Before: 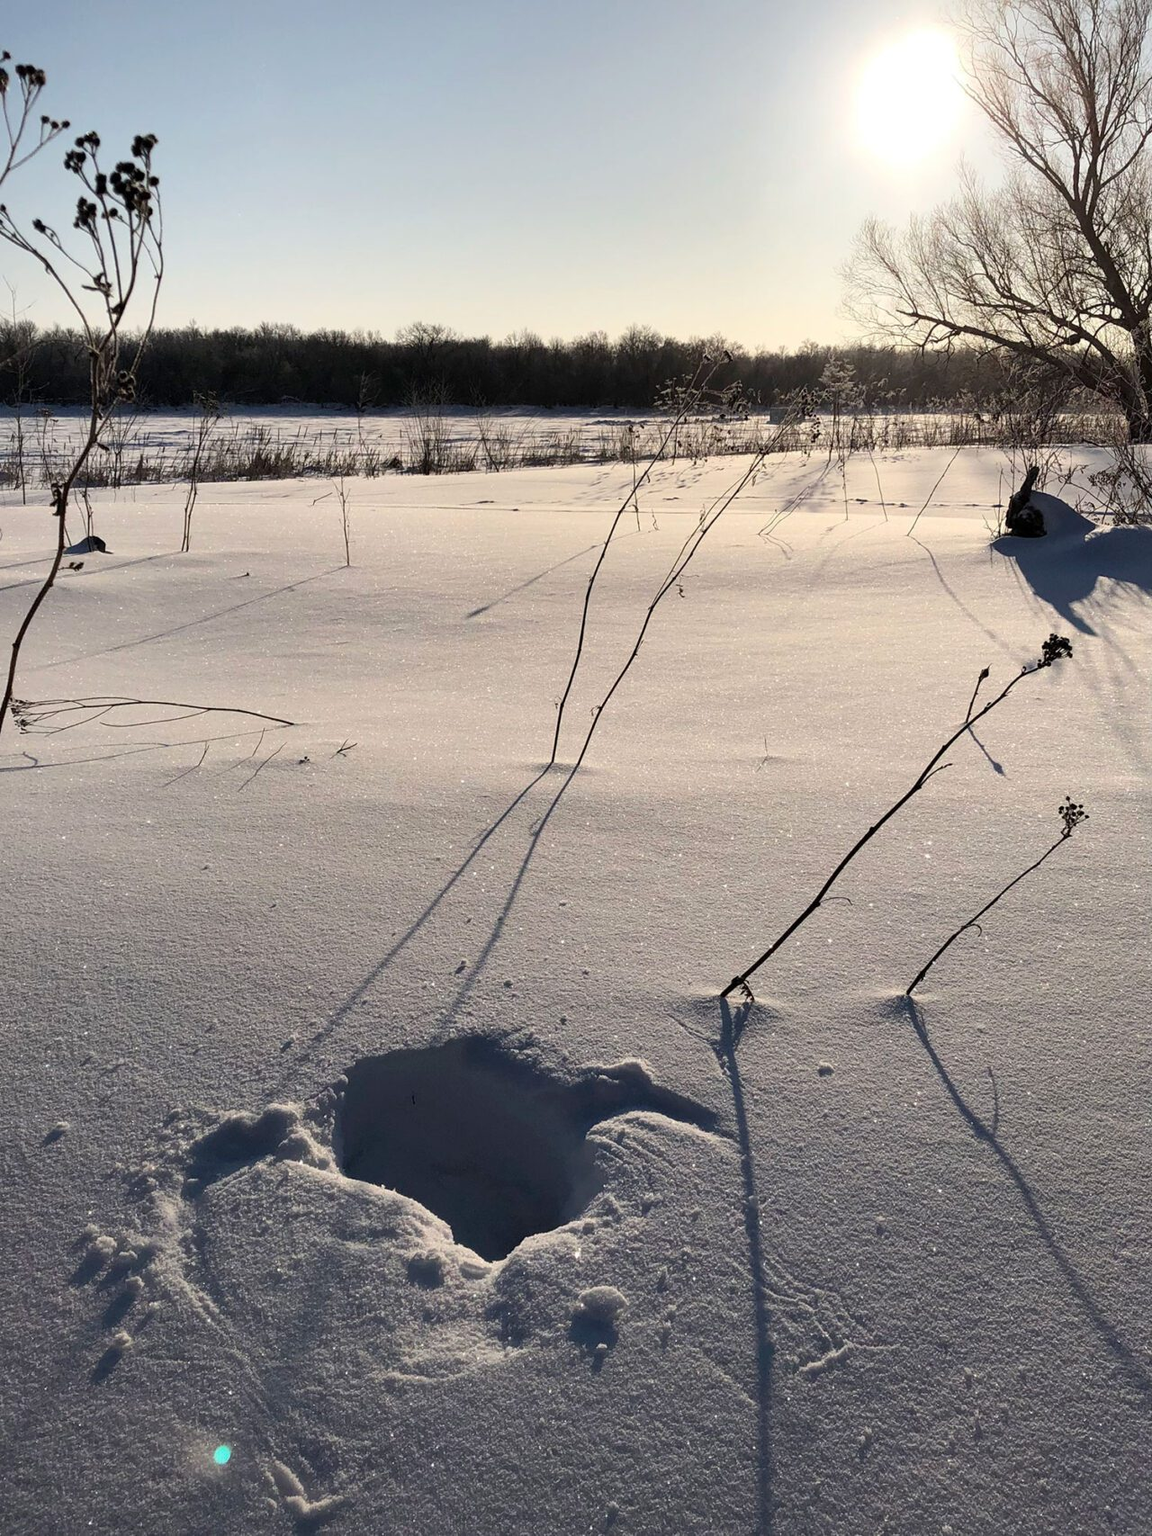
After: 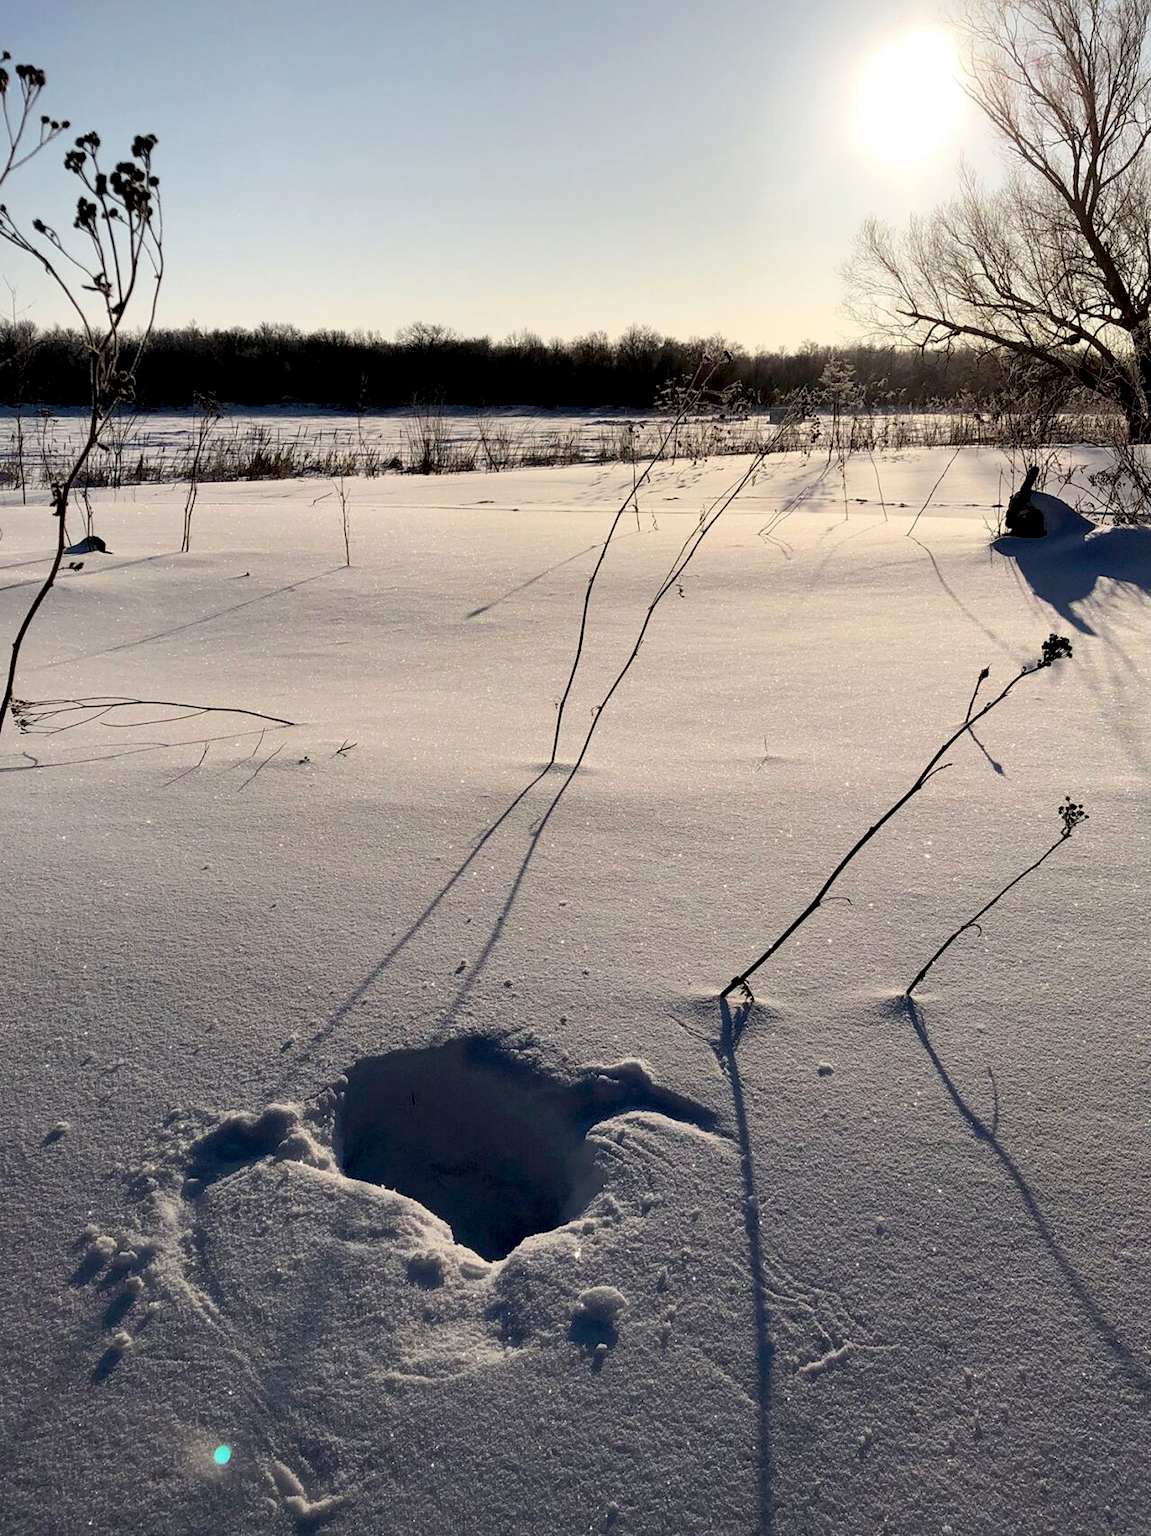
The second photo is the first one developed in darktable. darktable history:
exposure: black level correction 0.013, compensate highlight preservation false
